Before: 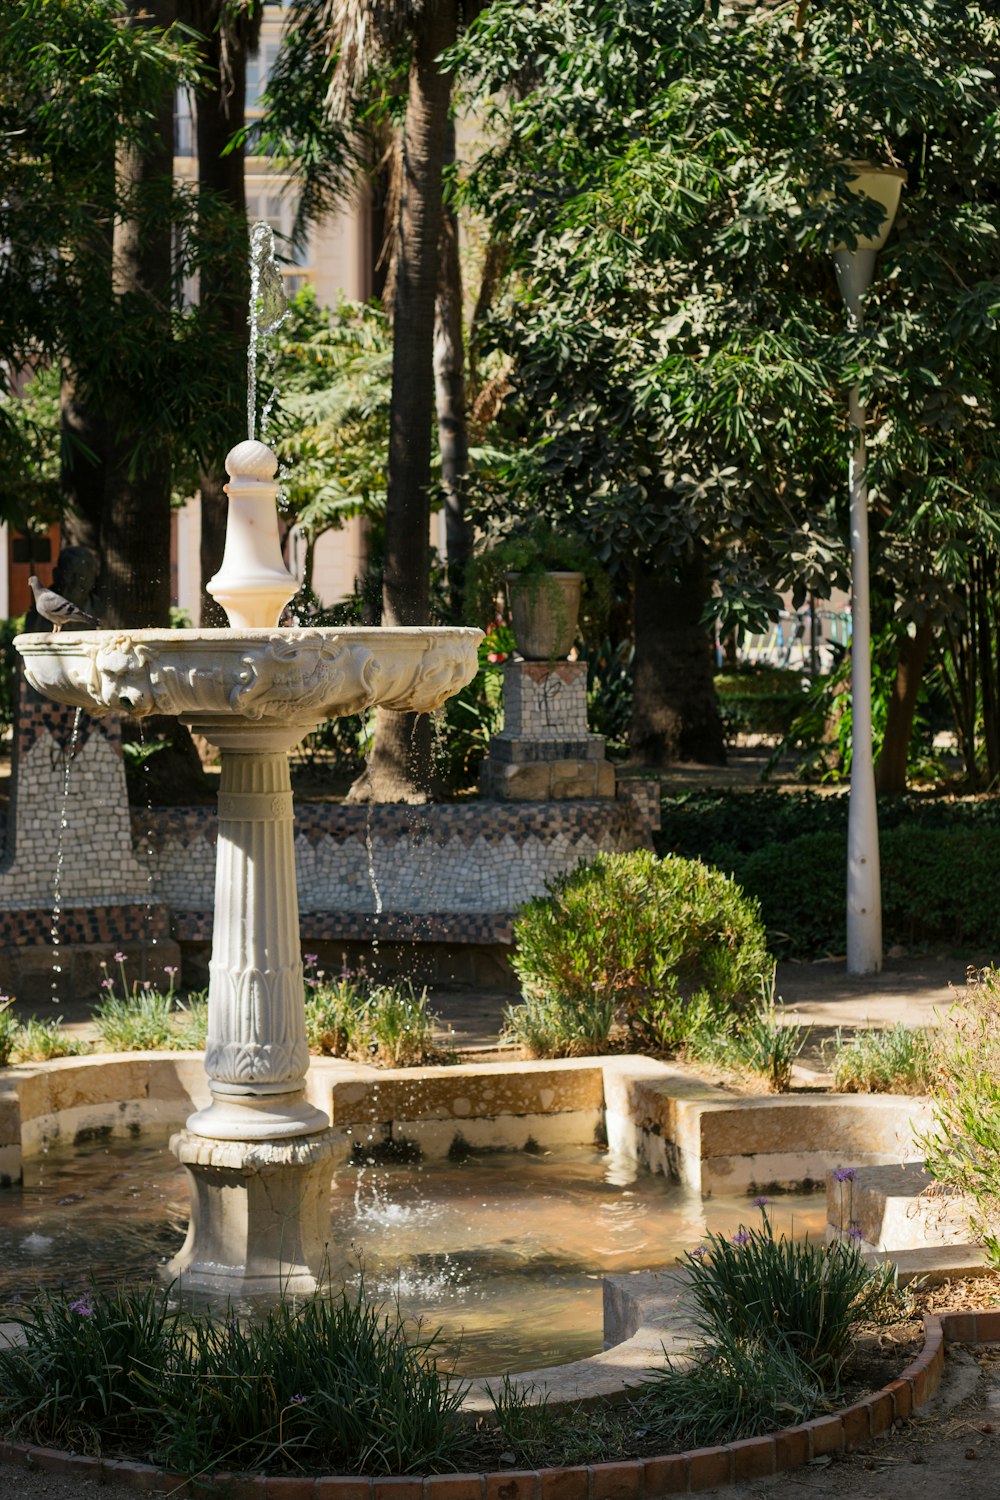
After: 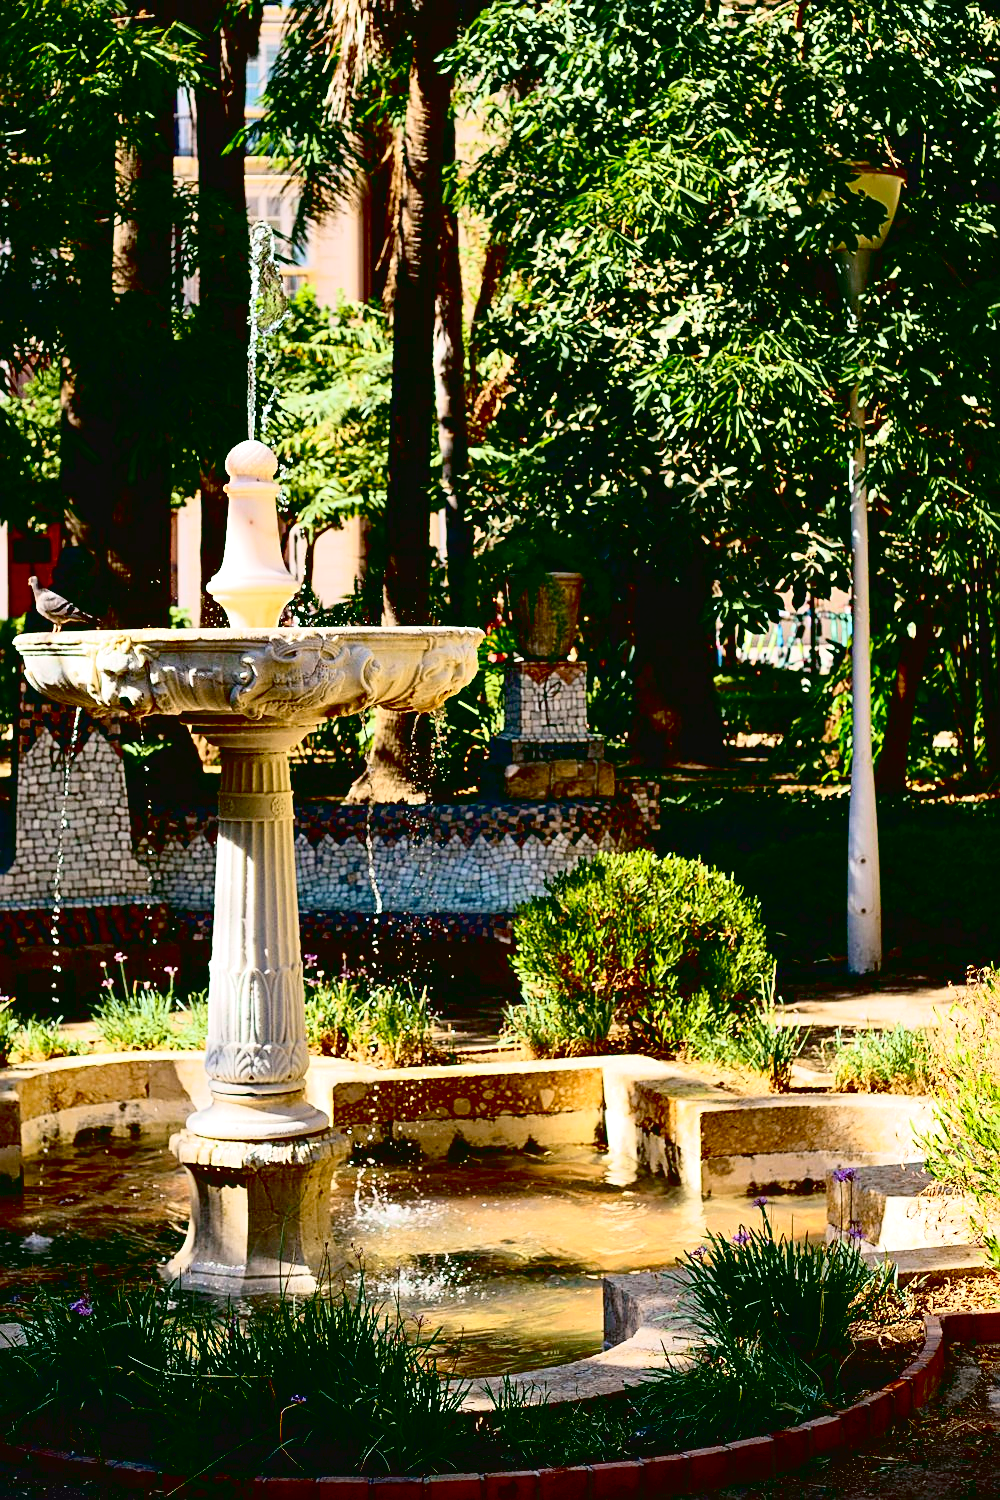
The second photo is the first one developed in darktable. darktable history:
sharpen: on, module defaults
exposure: black level correction 0.04, exposure 0.5 EV, compensate highlight preservation false
tone curve: curves: ch0 [(0, 0.031) (0.139, 0.084) (0.311, 0.278) (0.495, 0.544) (0.718, 0.816) (0.841, 0.909) (1, 0.967)]; ch1 [(0, 0) (0.272, 0.249) (0.388, 0.385) (0.479, 0.456) (0.495, 0.497) (0.538, 0.55) (0.578, 0.595) (0.707, 0.778) (1, 1)]; ch2 [(0, 0) (0.125, 0.089) (0.353, 0.329) (0.443, 0.408) (0.502, 0.495) (0.56, 0.553) (0.608, 0.631) (1, 1)], color space Lab, independent channels, preserve colors none
velvia: strength 15%
